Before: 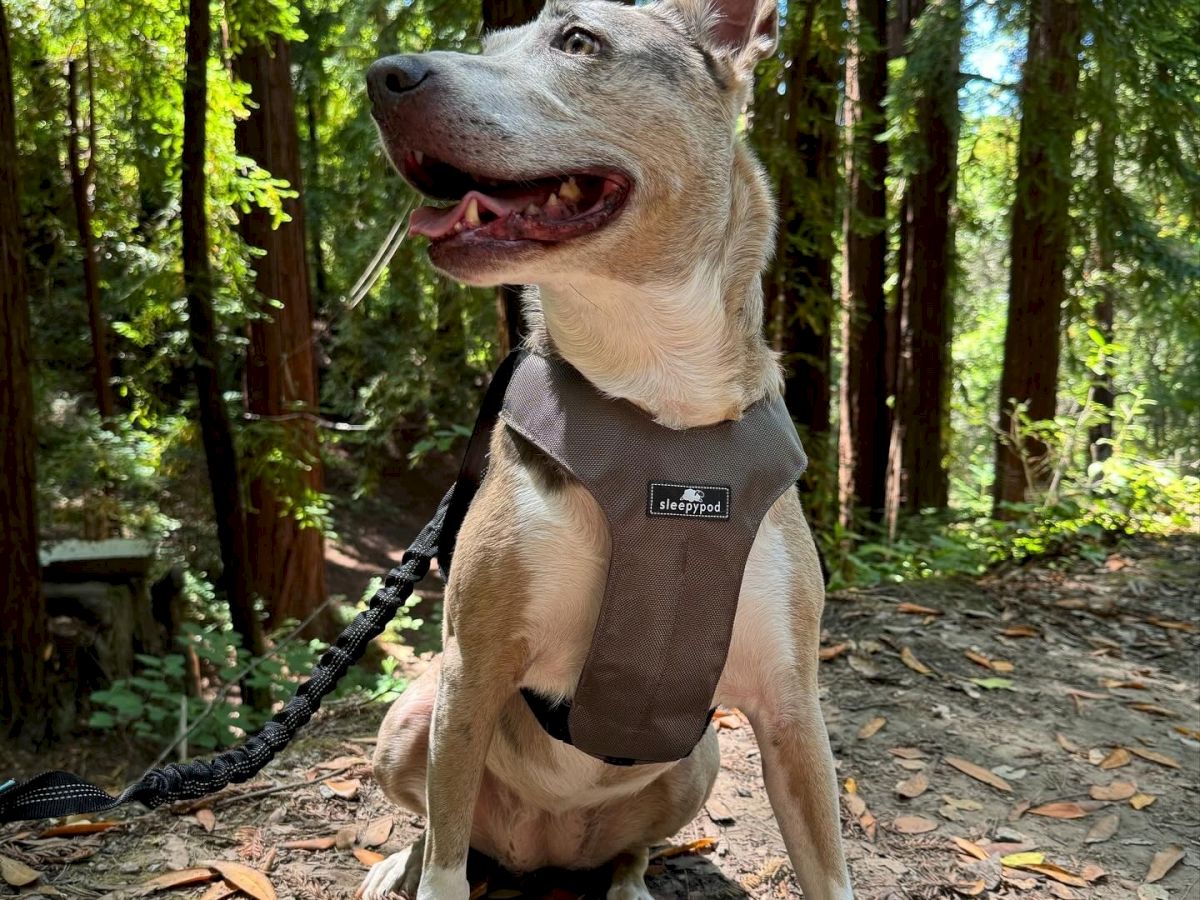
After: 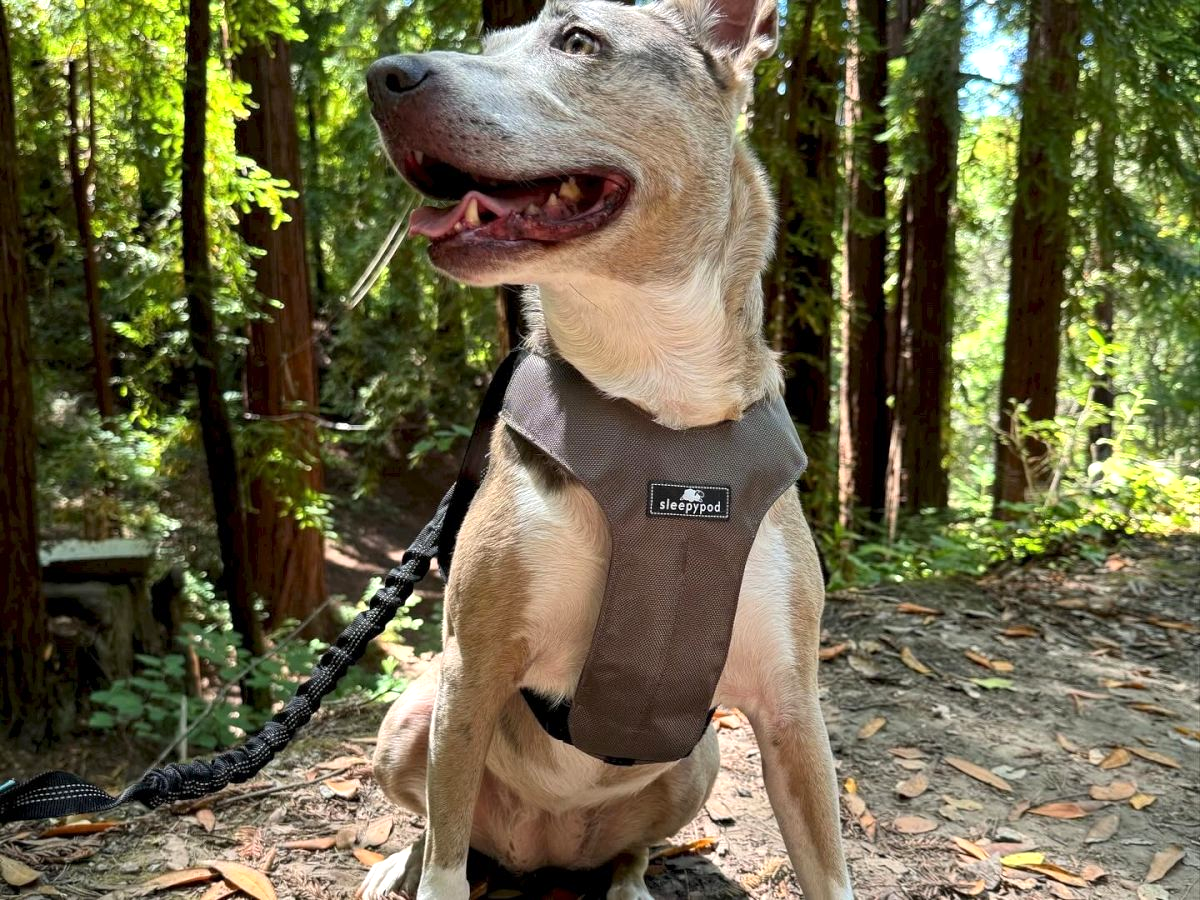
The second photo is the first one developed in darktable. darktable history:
exposure: exposure 0.376 EV, compensate highlight preservation false
